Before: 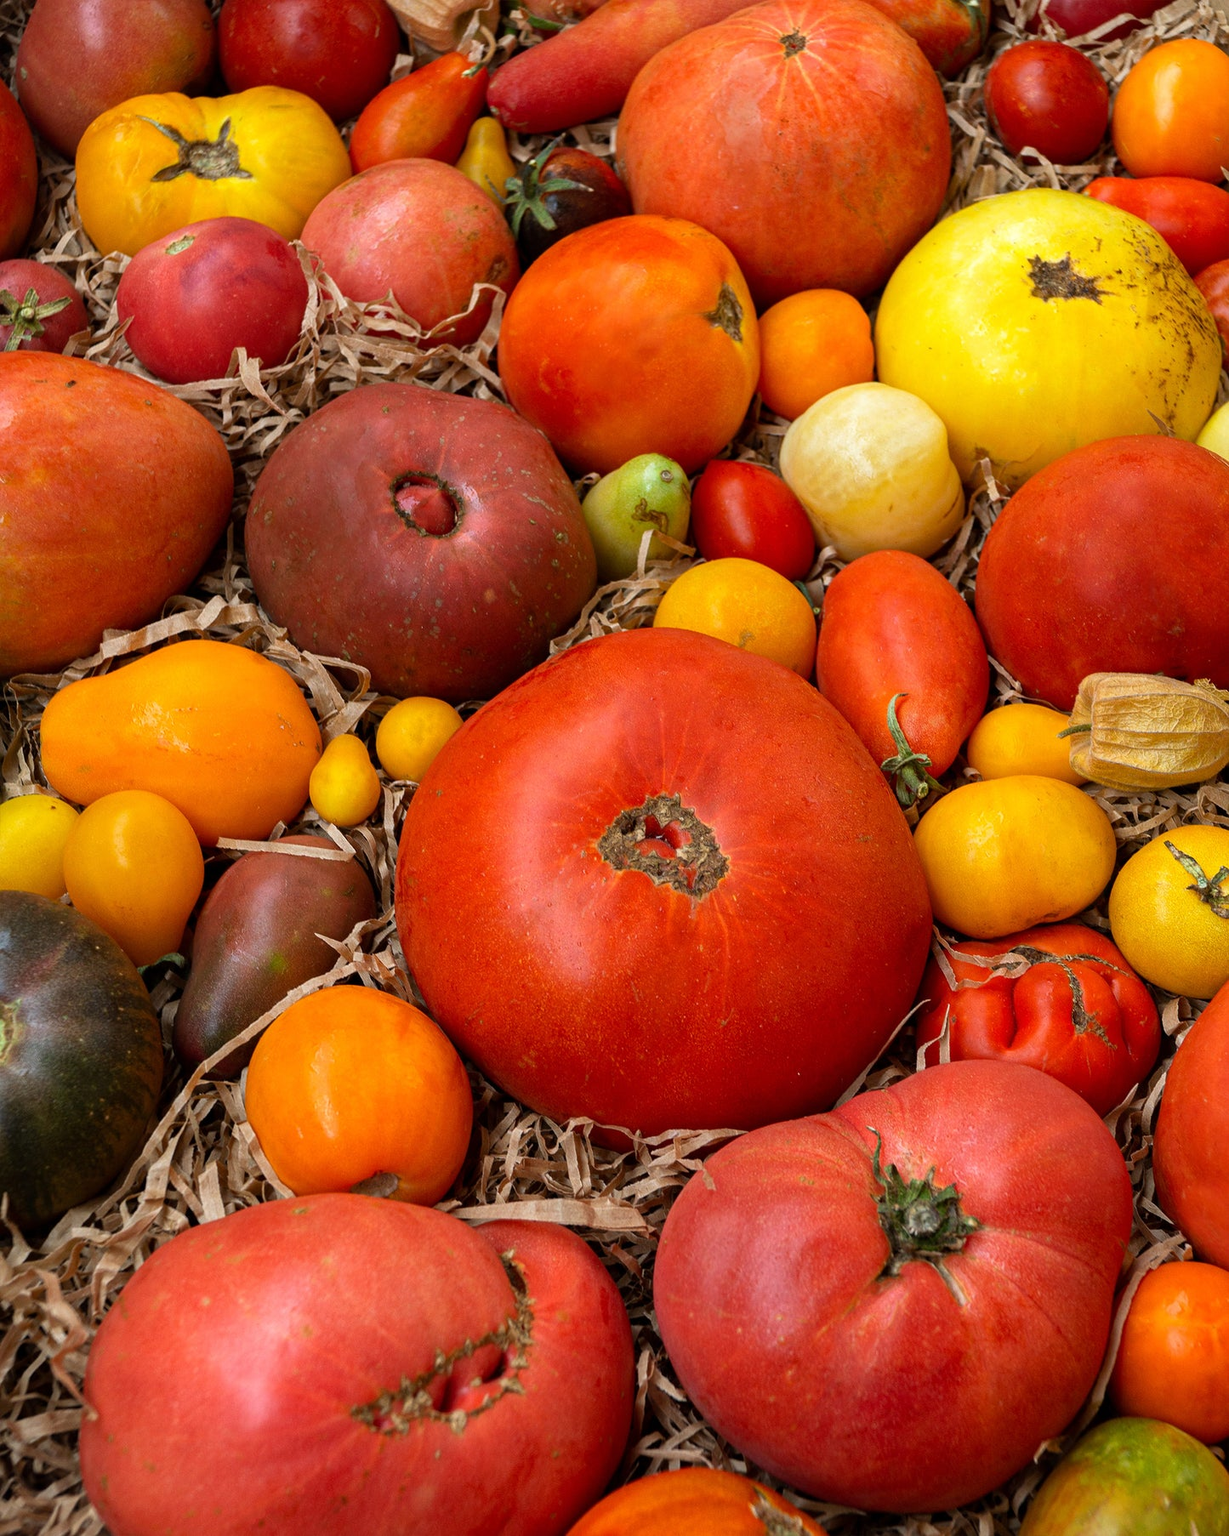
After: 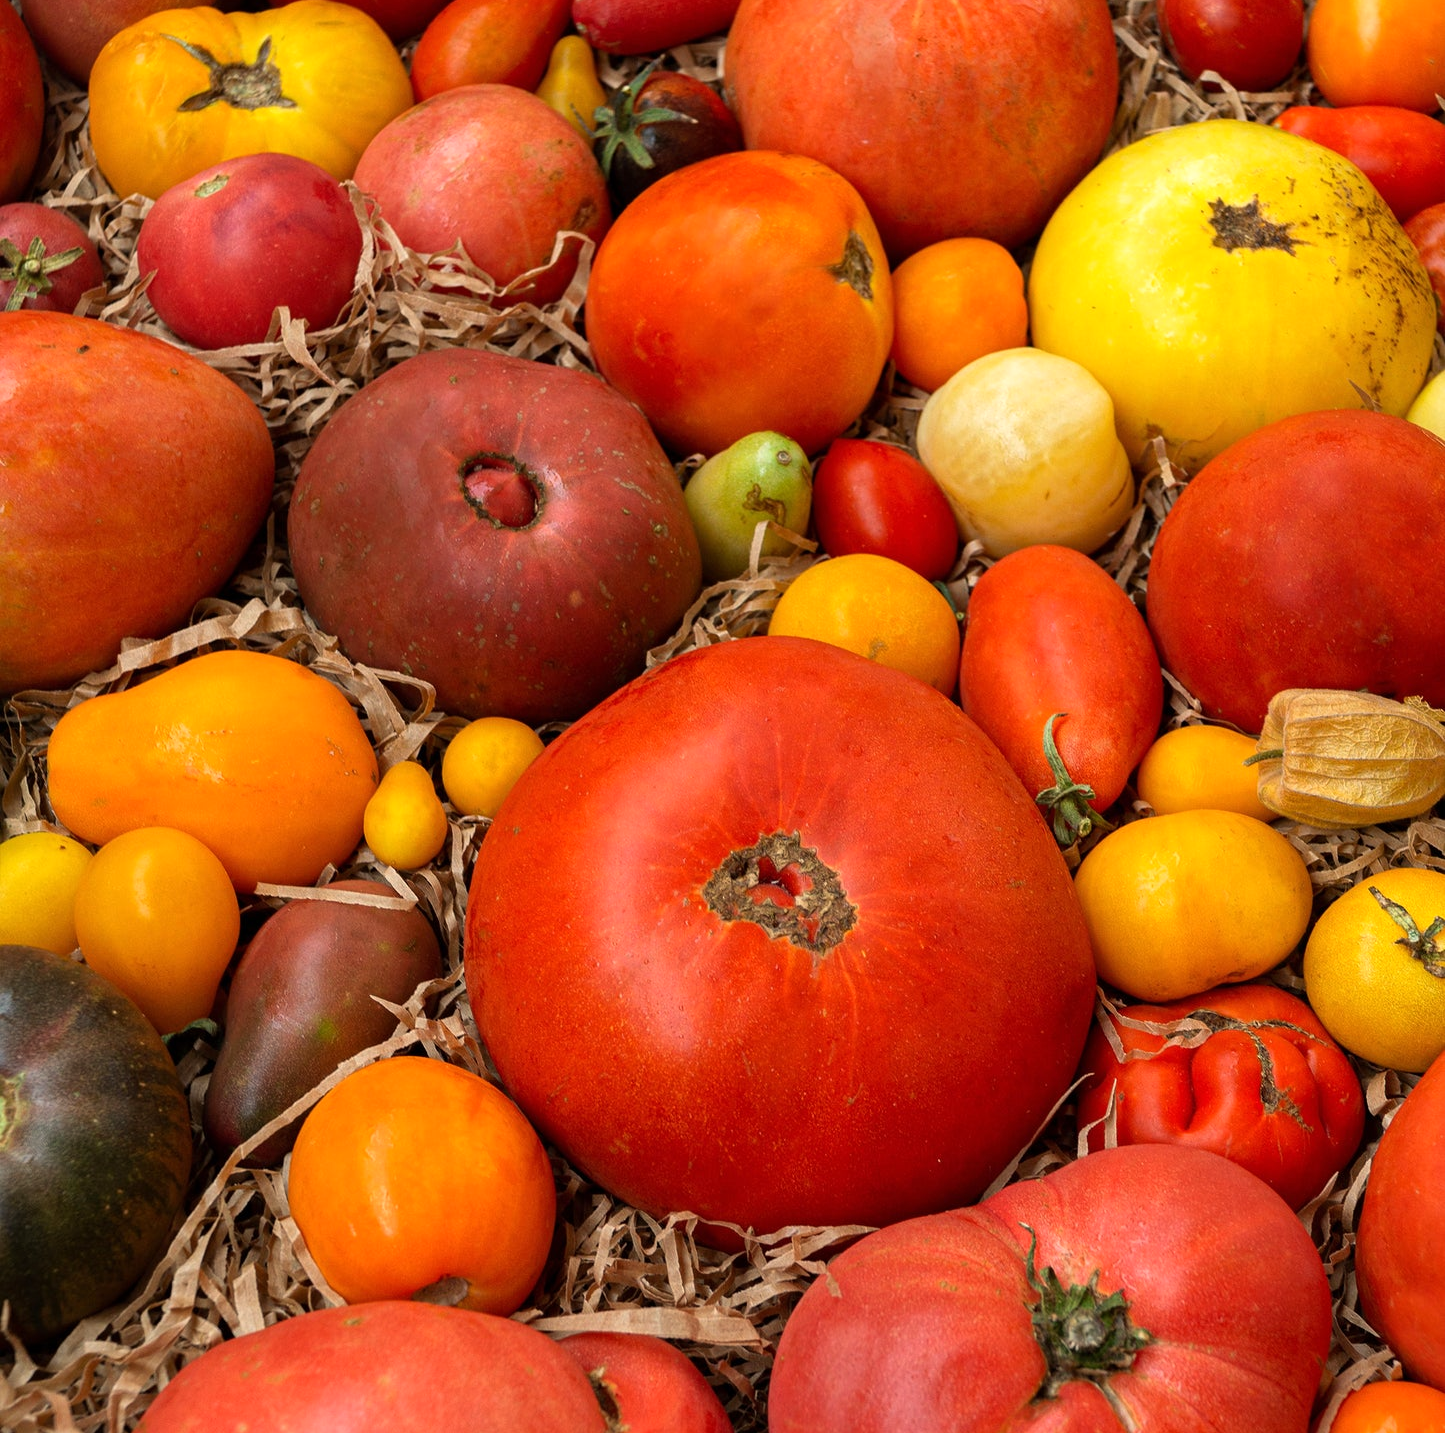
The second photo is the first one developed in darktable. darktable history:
crop and rotate: top 5.667%, bottom 14.937%
white balance: red 1.045, blue 0.932
